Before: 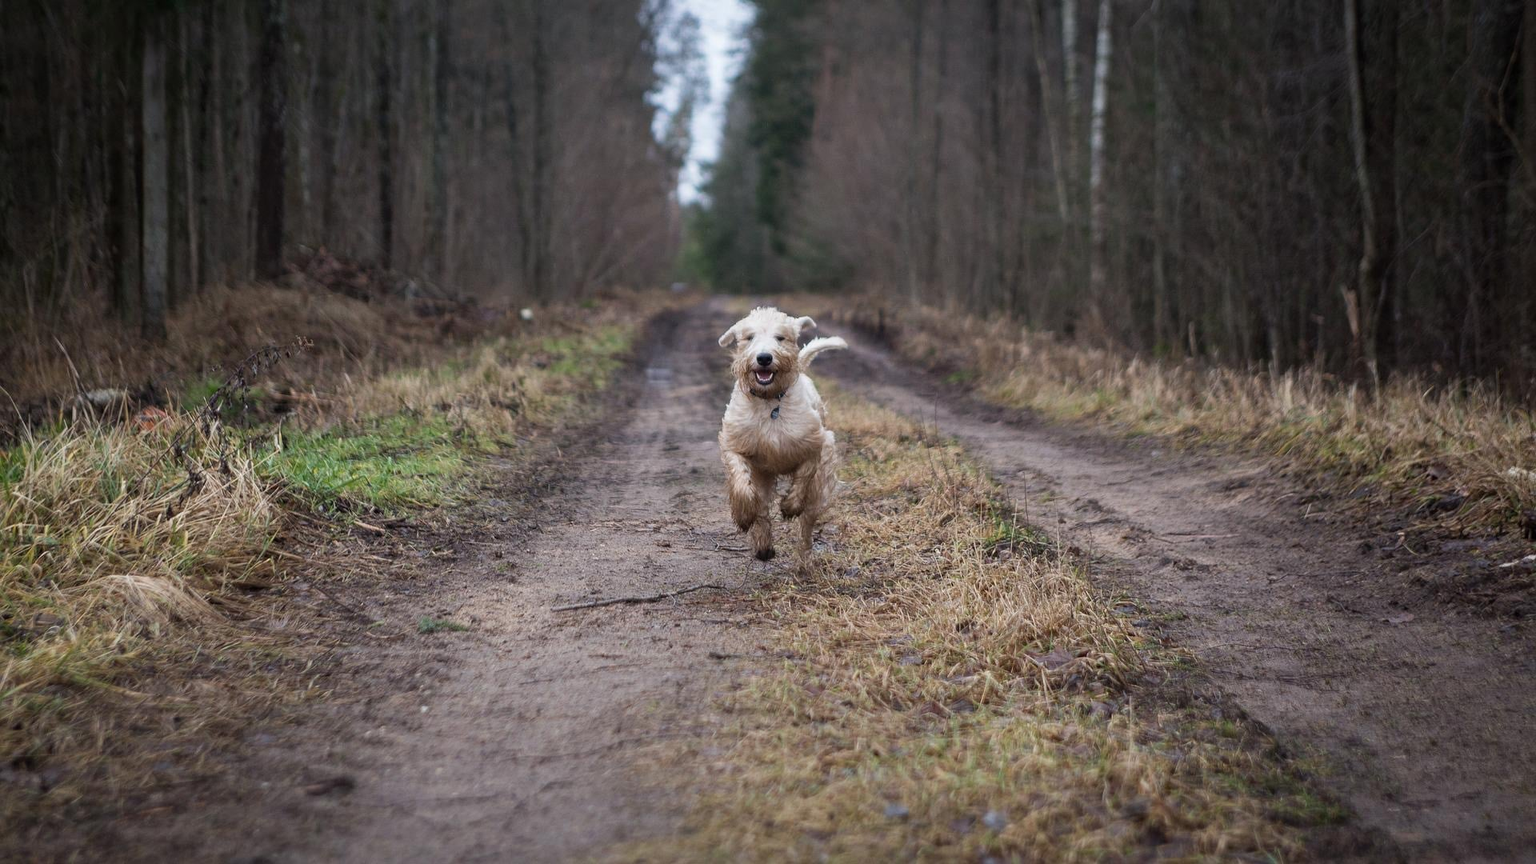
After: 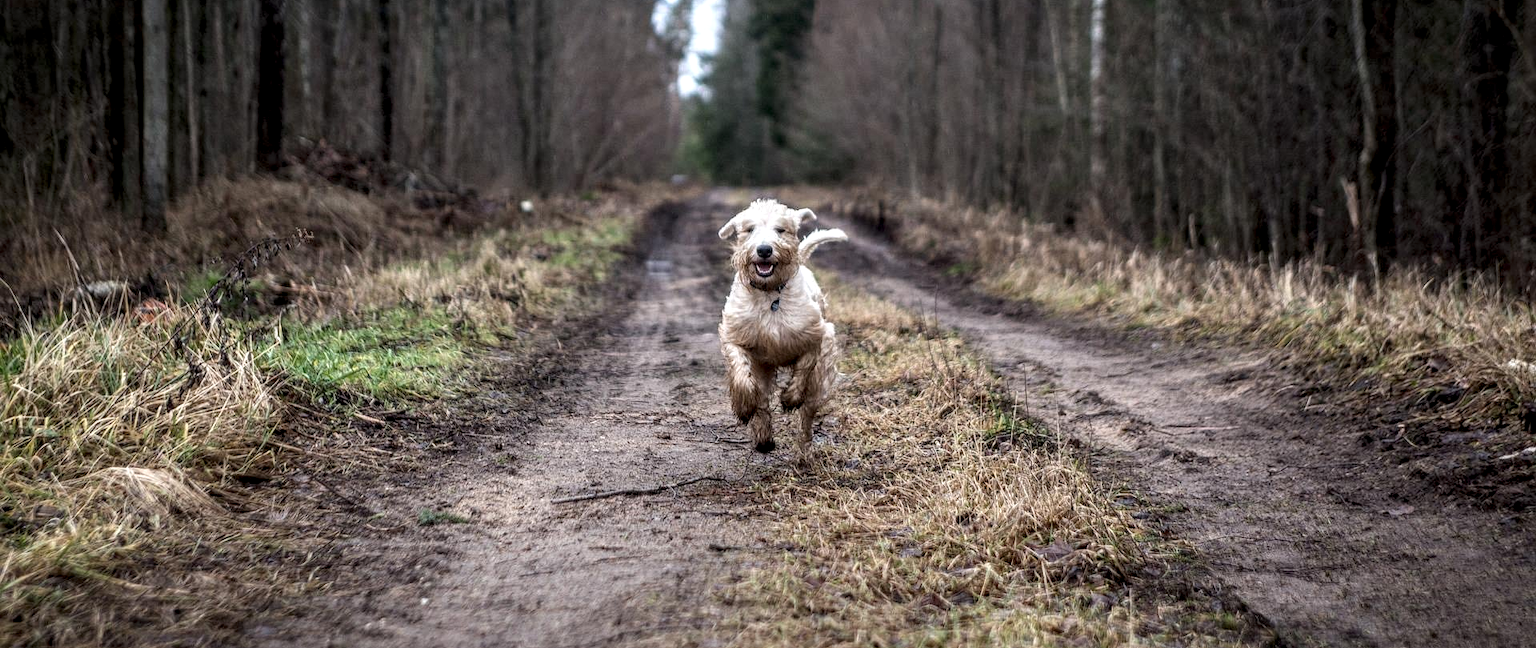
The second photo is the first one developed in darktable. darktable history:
crop and rotate: top 12.5%, bottom 12.5%
local contrast: highlights 0%, shadows 0%, detail 182%
